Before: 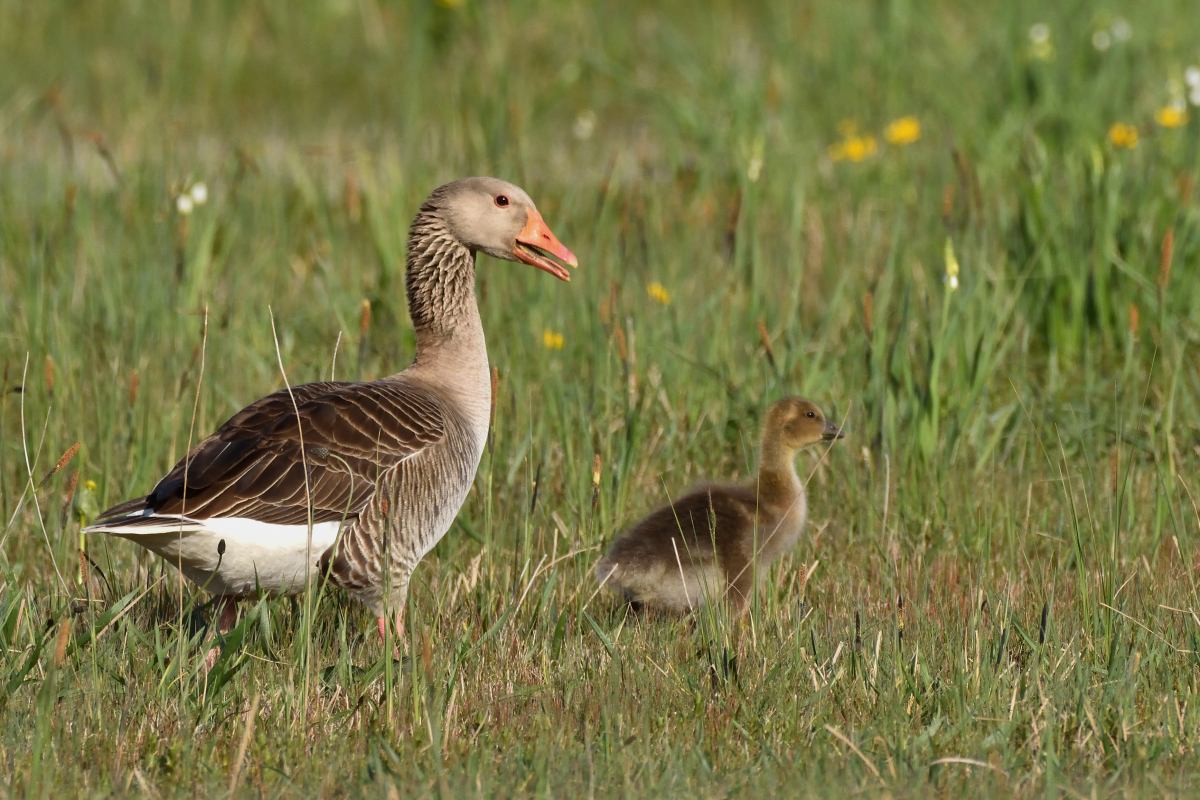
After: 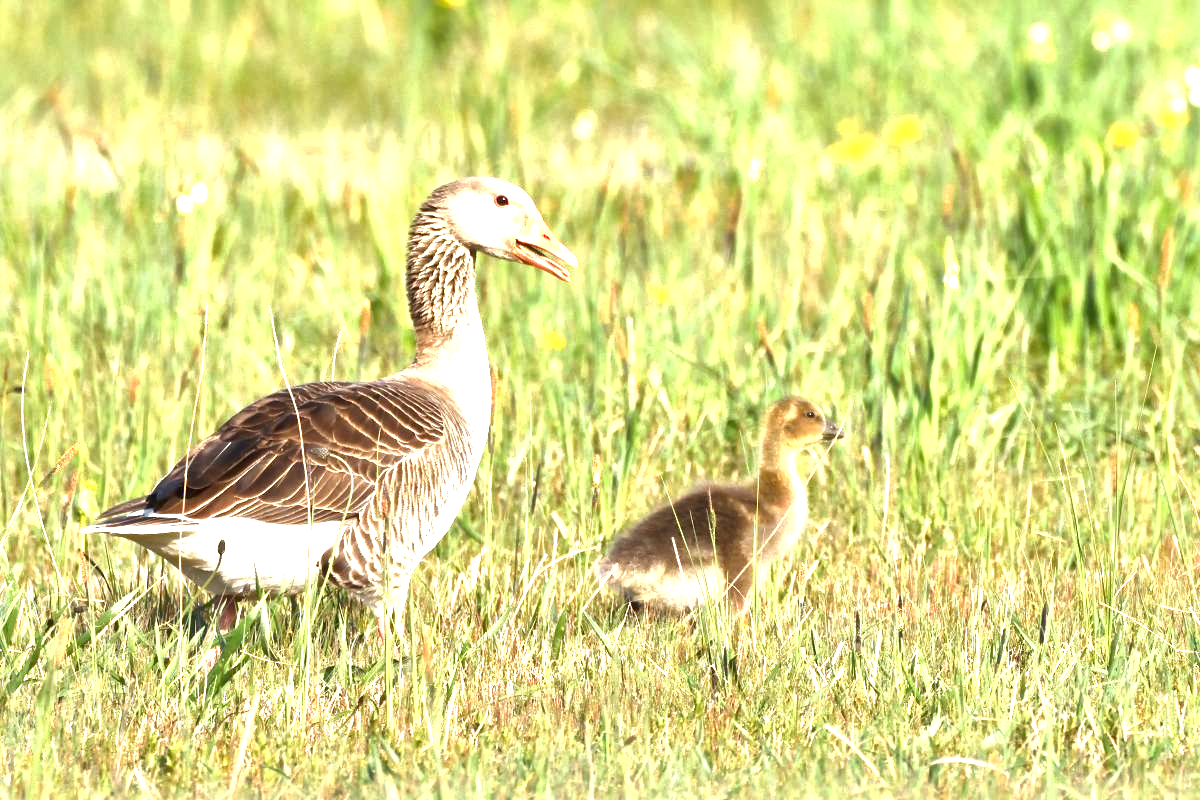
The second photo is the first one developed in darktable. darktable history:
exposure: black level correction 0, exposure 2.1 EV, compensate exposure bias true, compensate highlight preservation false
local contrast: mode bilateral grid, contrast 20, coarseness 50, detail 148%, midtone range 0.2
